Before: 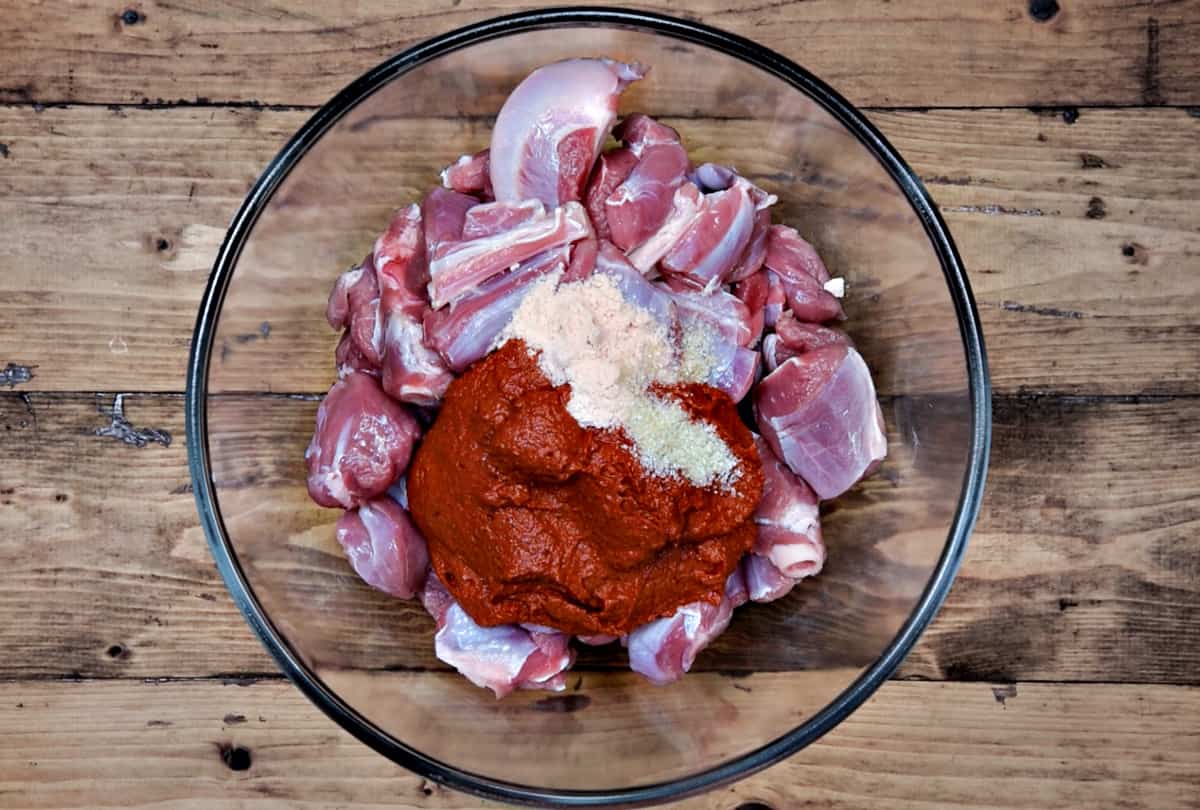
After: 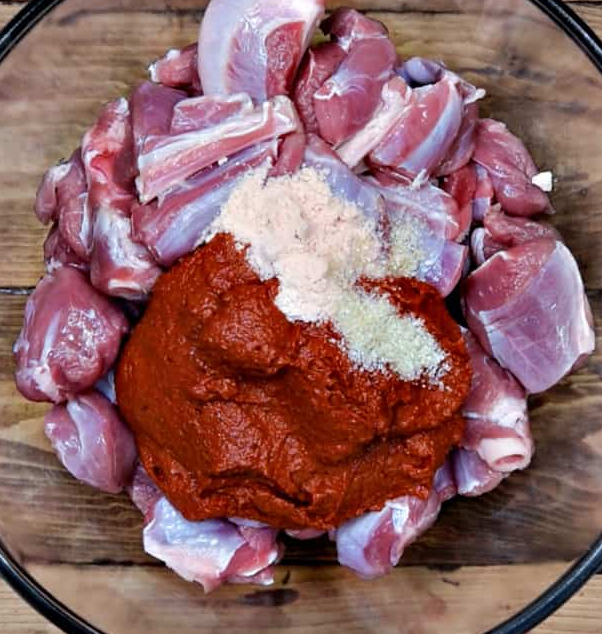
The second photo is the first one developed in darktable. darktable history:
crop and rotate: angle 0.021°, left 24.356%, top 13.129%, right 25.401%, bottom 8.445%
